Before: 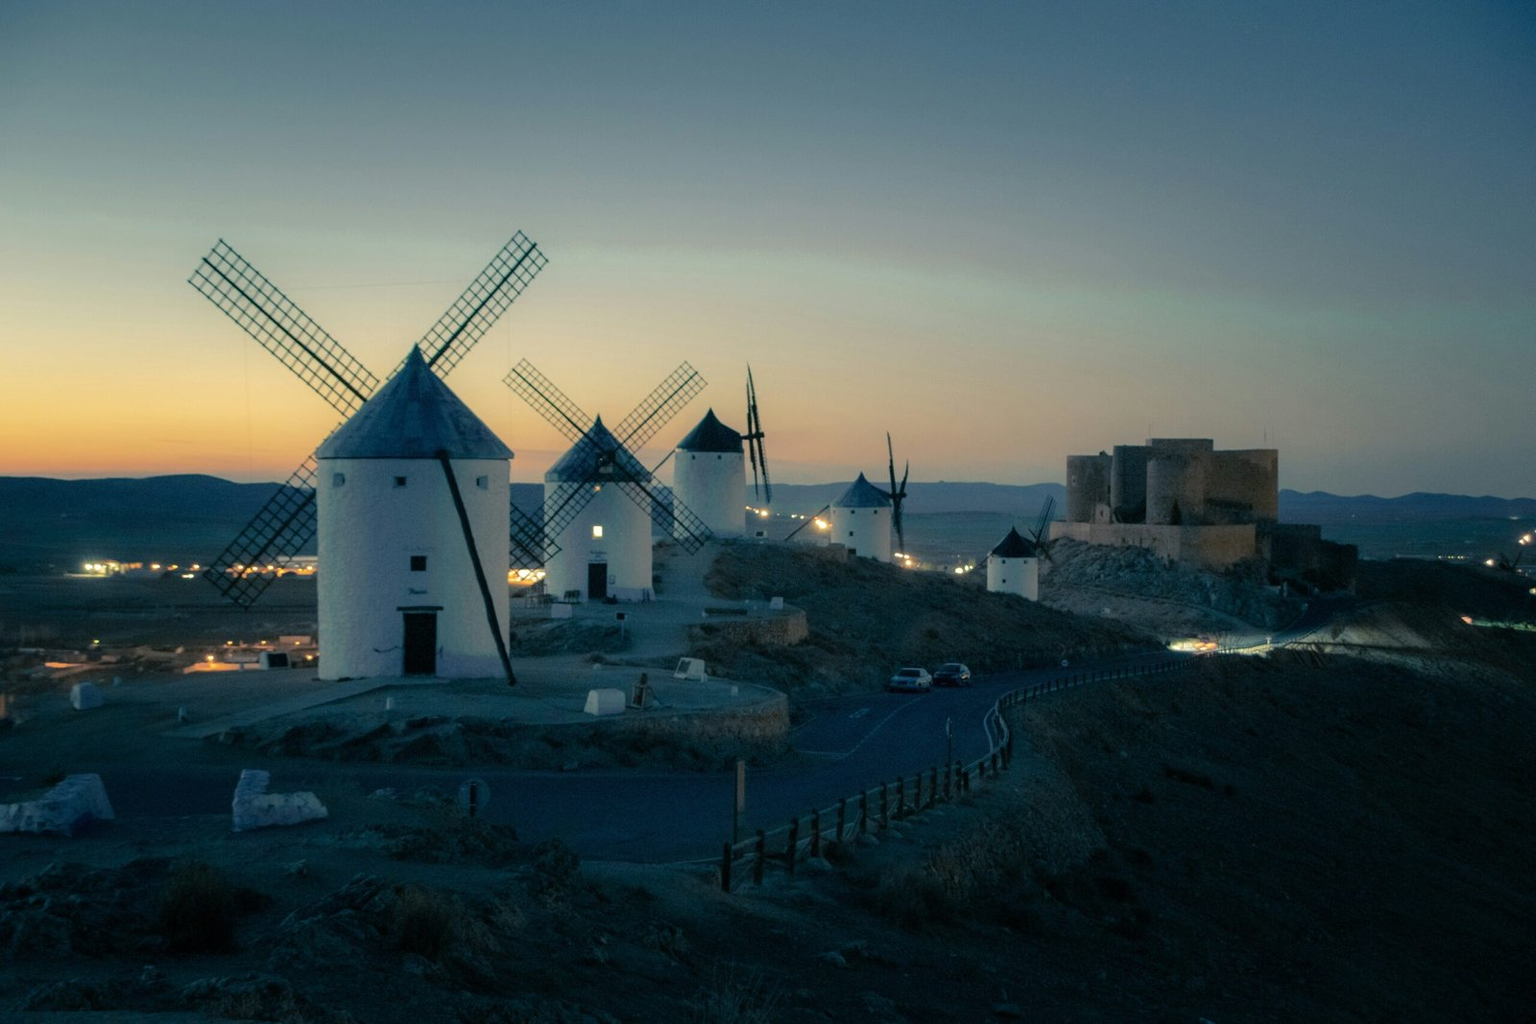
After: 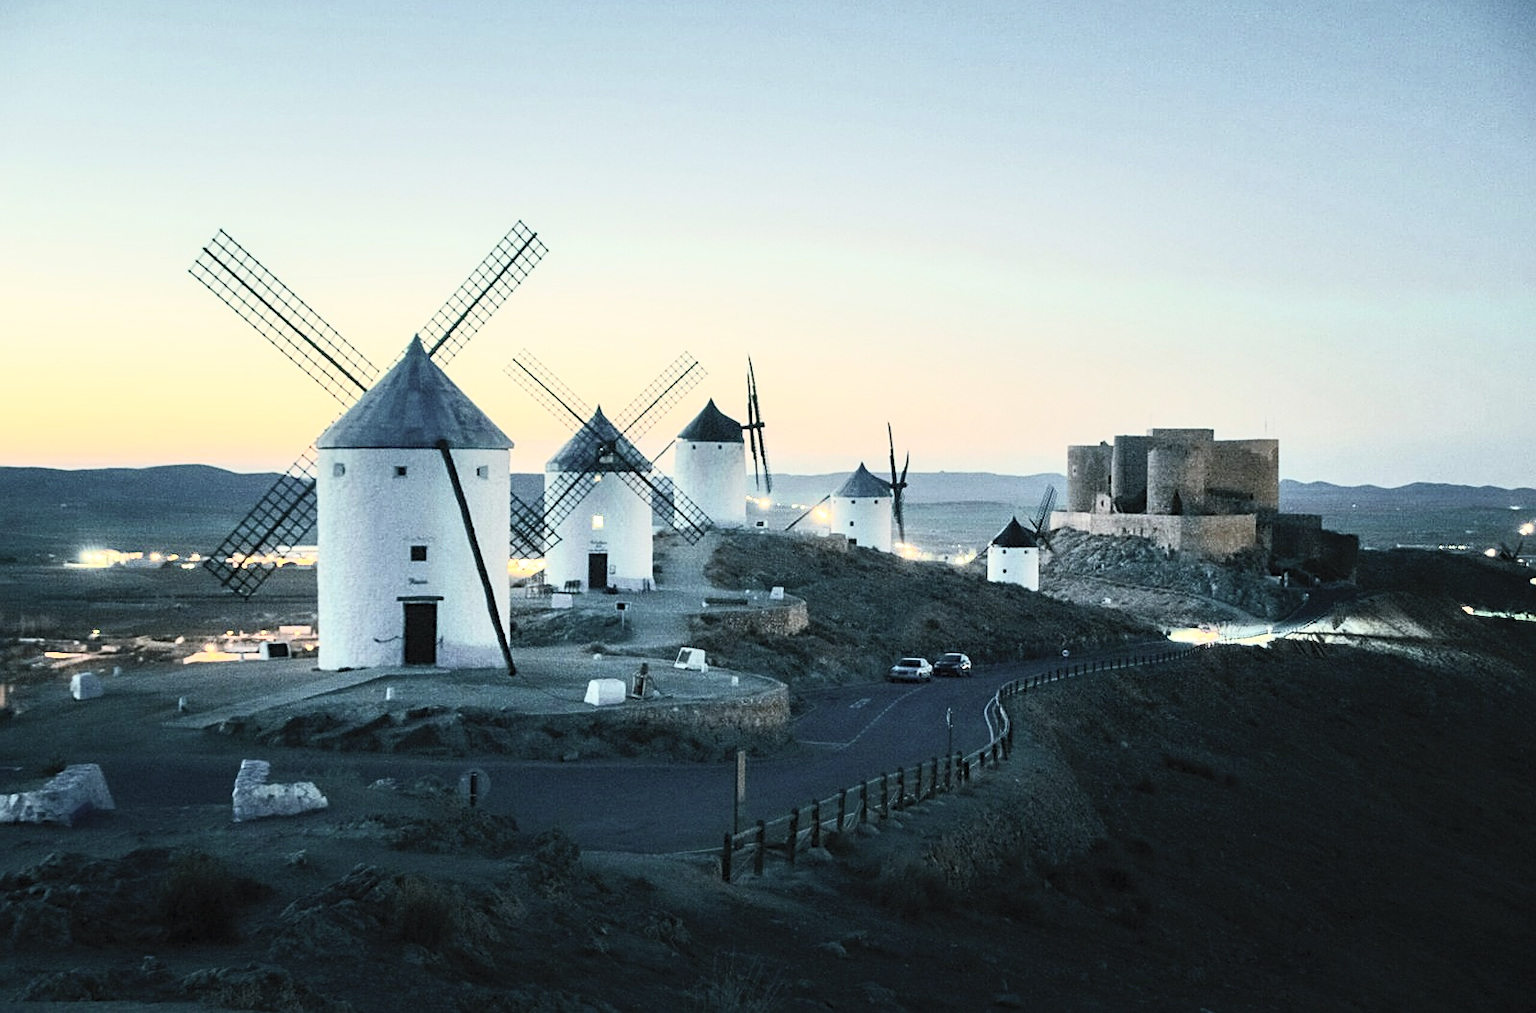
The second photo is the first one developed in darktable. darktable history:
contrast brightness saturation: contrast 0.57, brightness 0.57, saturation -0.34
tone equalizer: -7 EV 0.15 EV, -6 EV 0.6 EV, -5 EV 1.15 EV, -4 EV 1.33 EV, -3 EV 1.15 EV, -2 EV 0.6 EV, -1 EV 0.15 EV, mask exposure compensation -0.5 EV
crop: top 1.049%, right 0.001%
sharpen: on, module defaults
